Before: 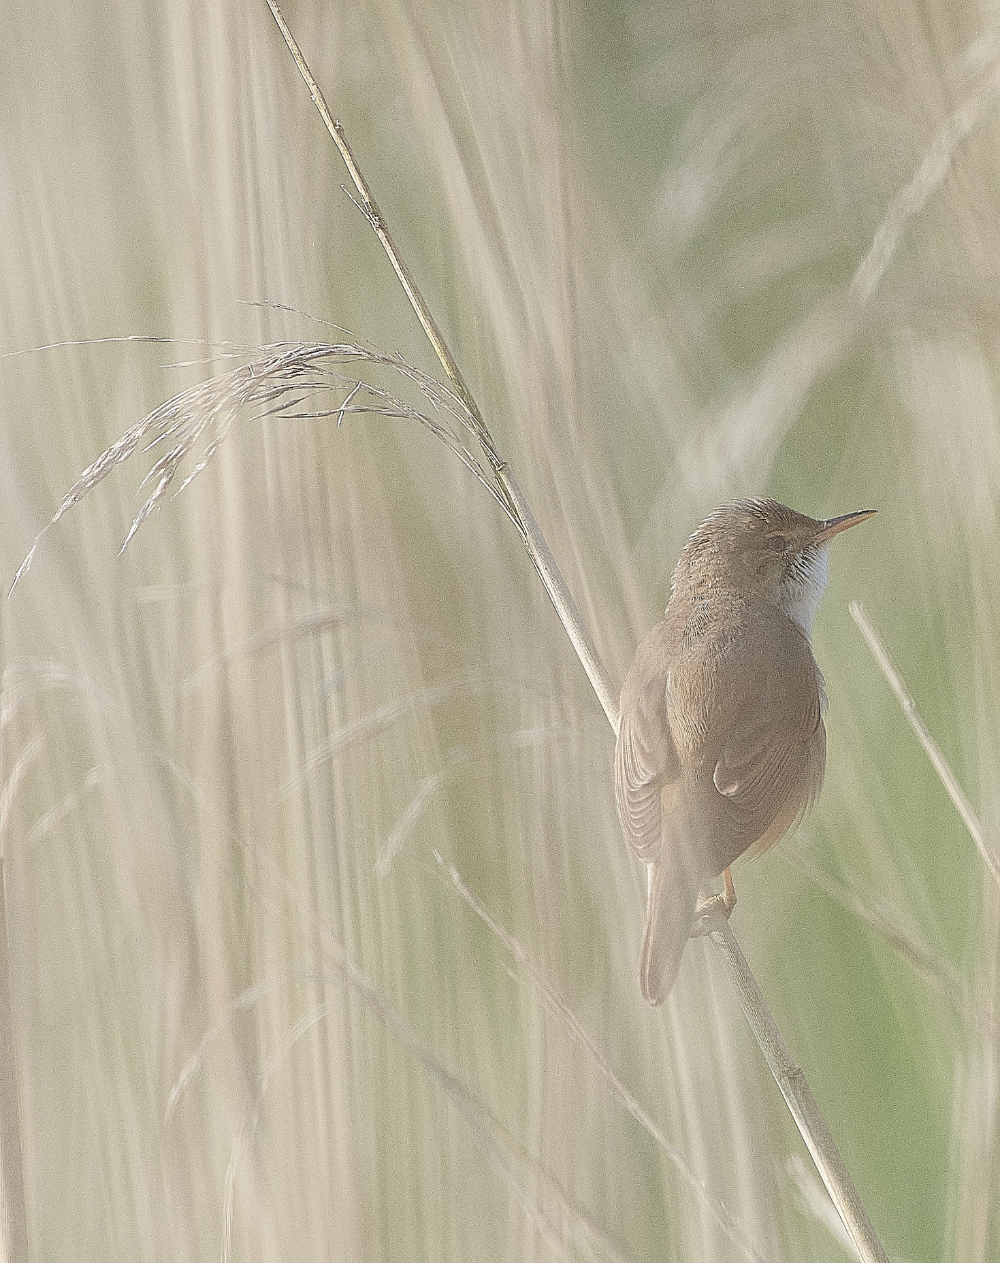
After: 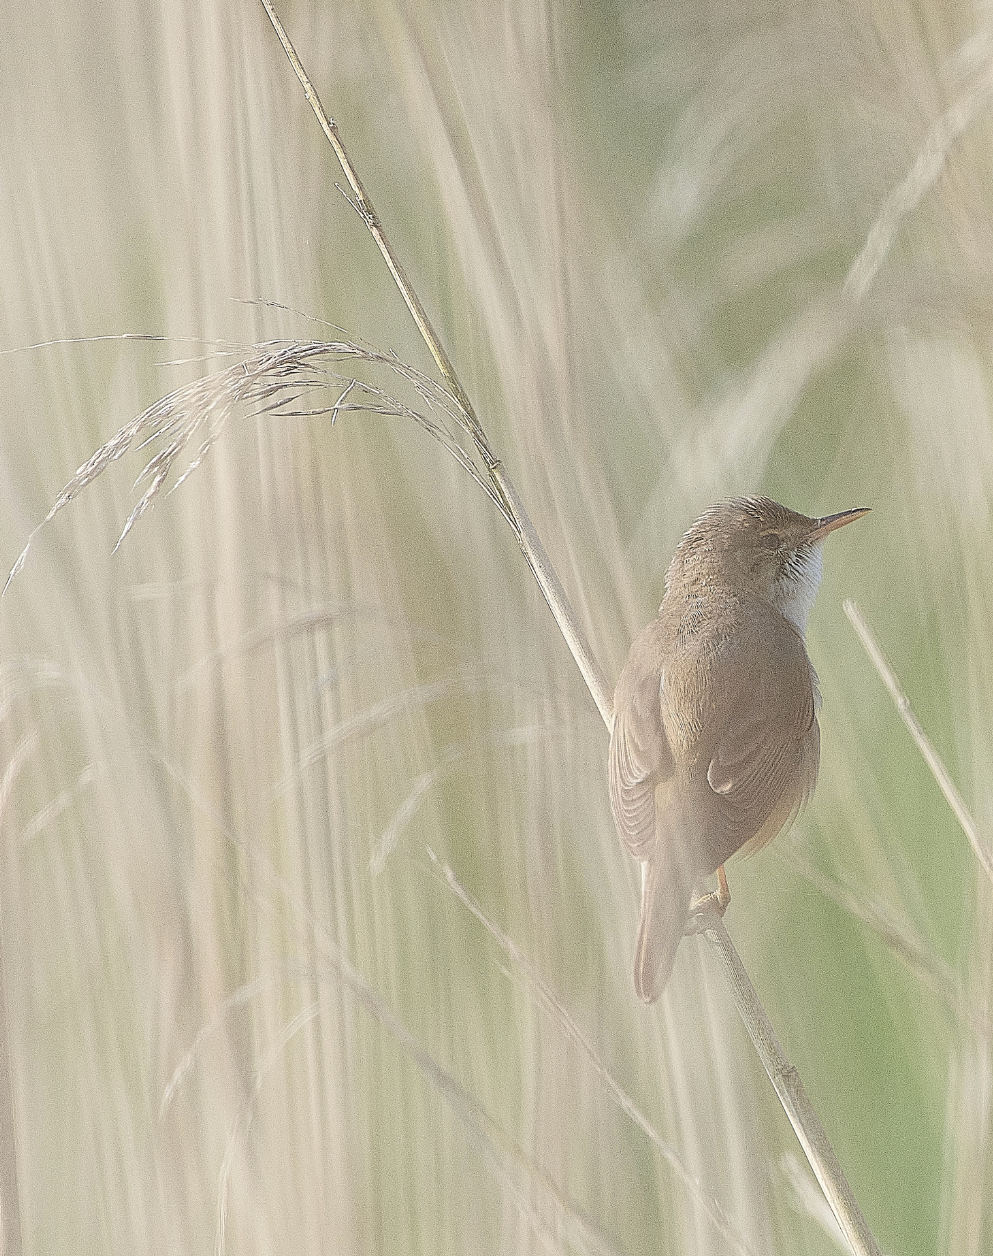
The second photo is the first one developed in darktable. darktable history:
crop and rotate: left 0.614%, top 0.179%, bottom 0.309%
contrast brightness saturation: contrast 0.1, brightness 0.02, saturation 0.02
